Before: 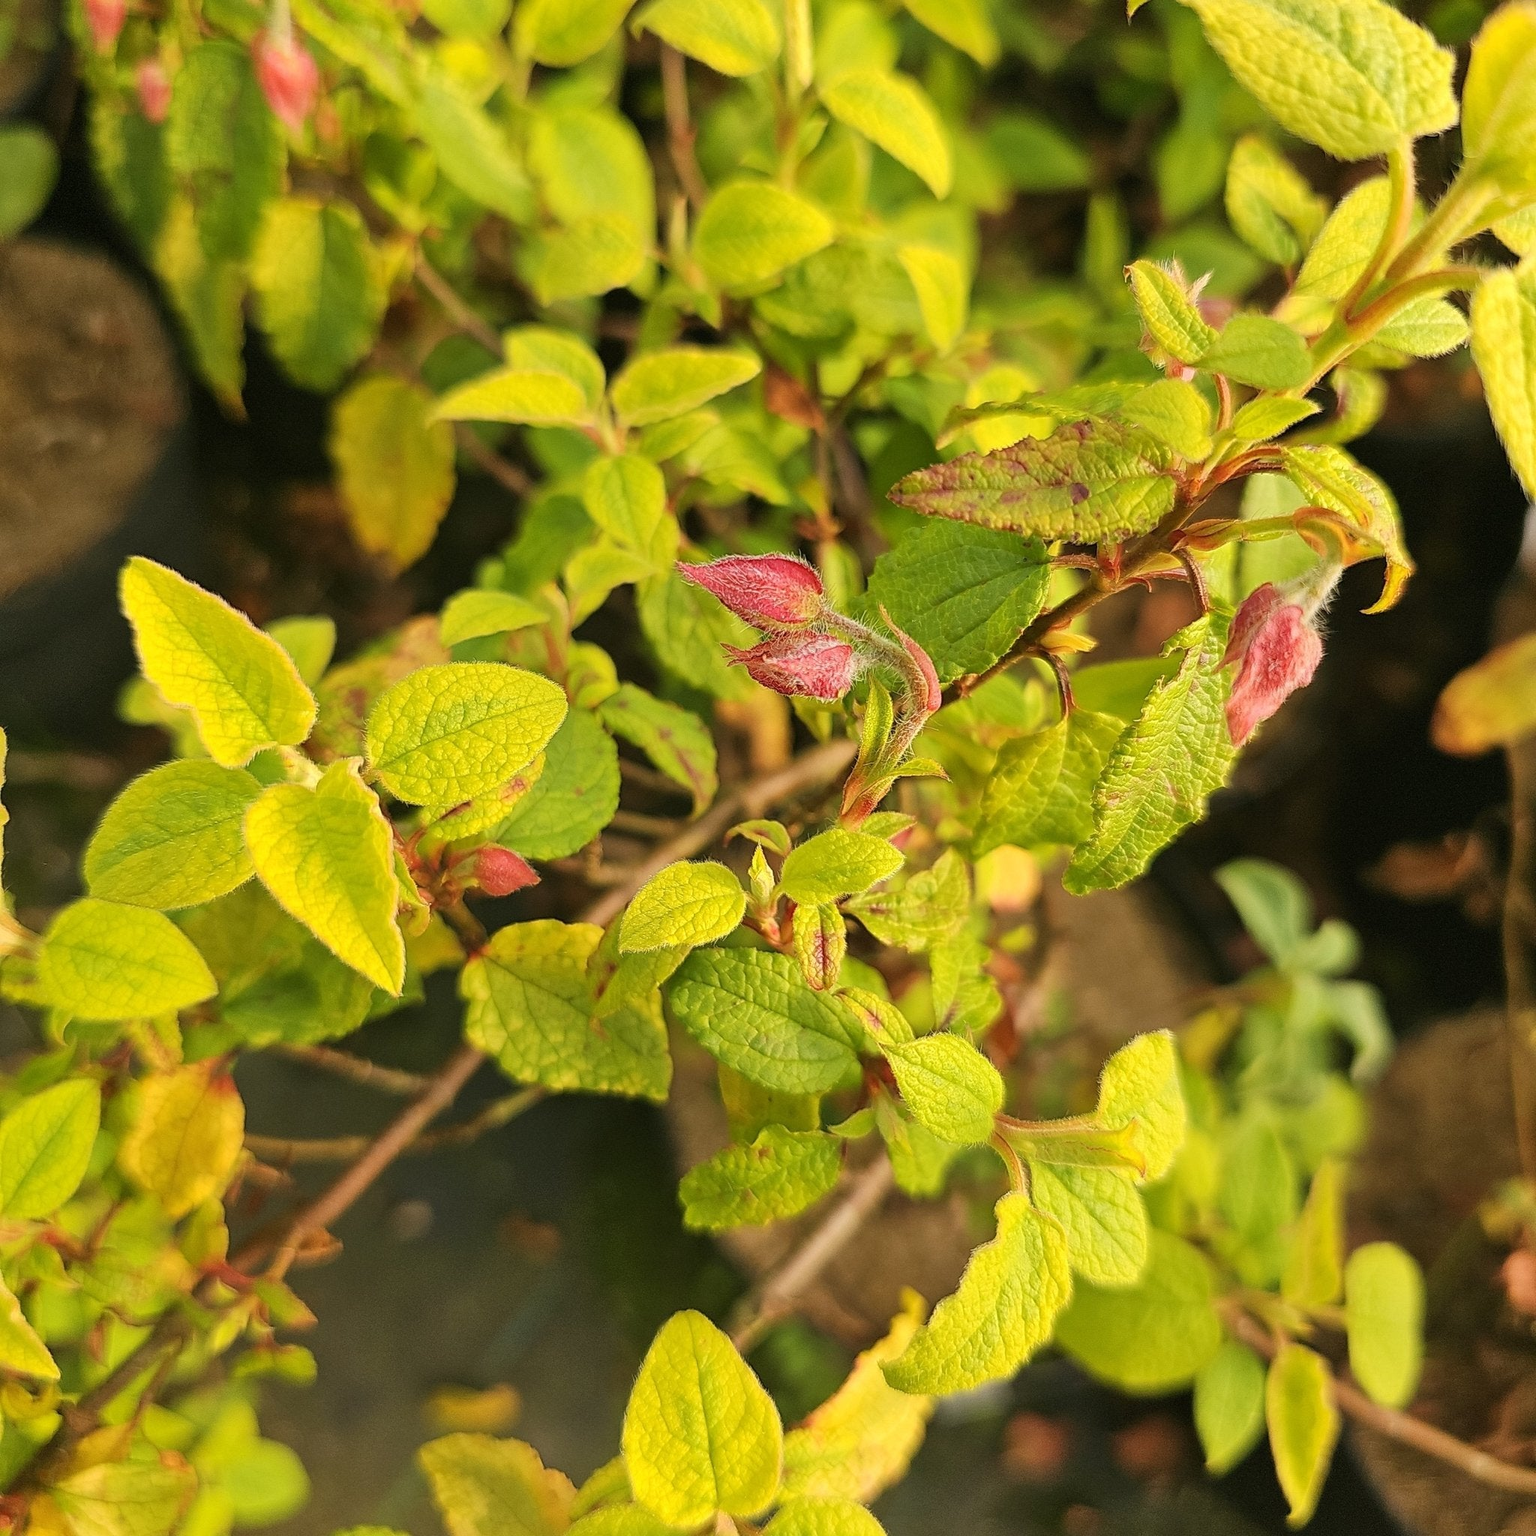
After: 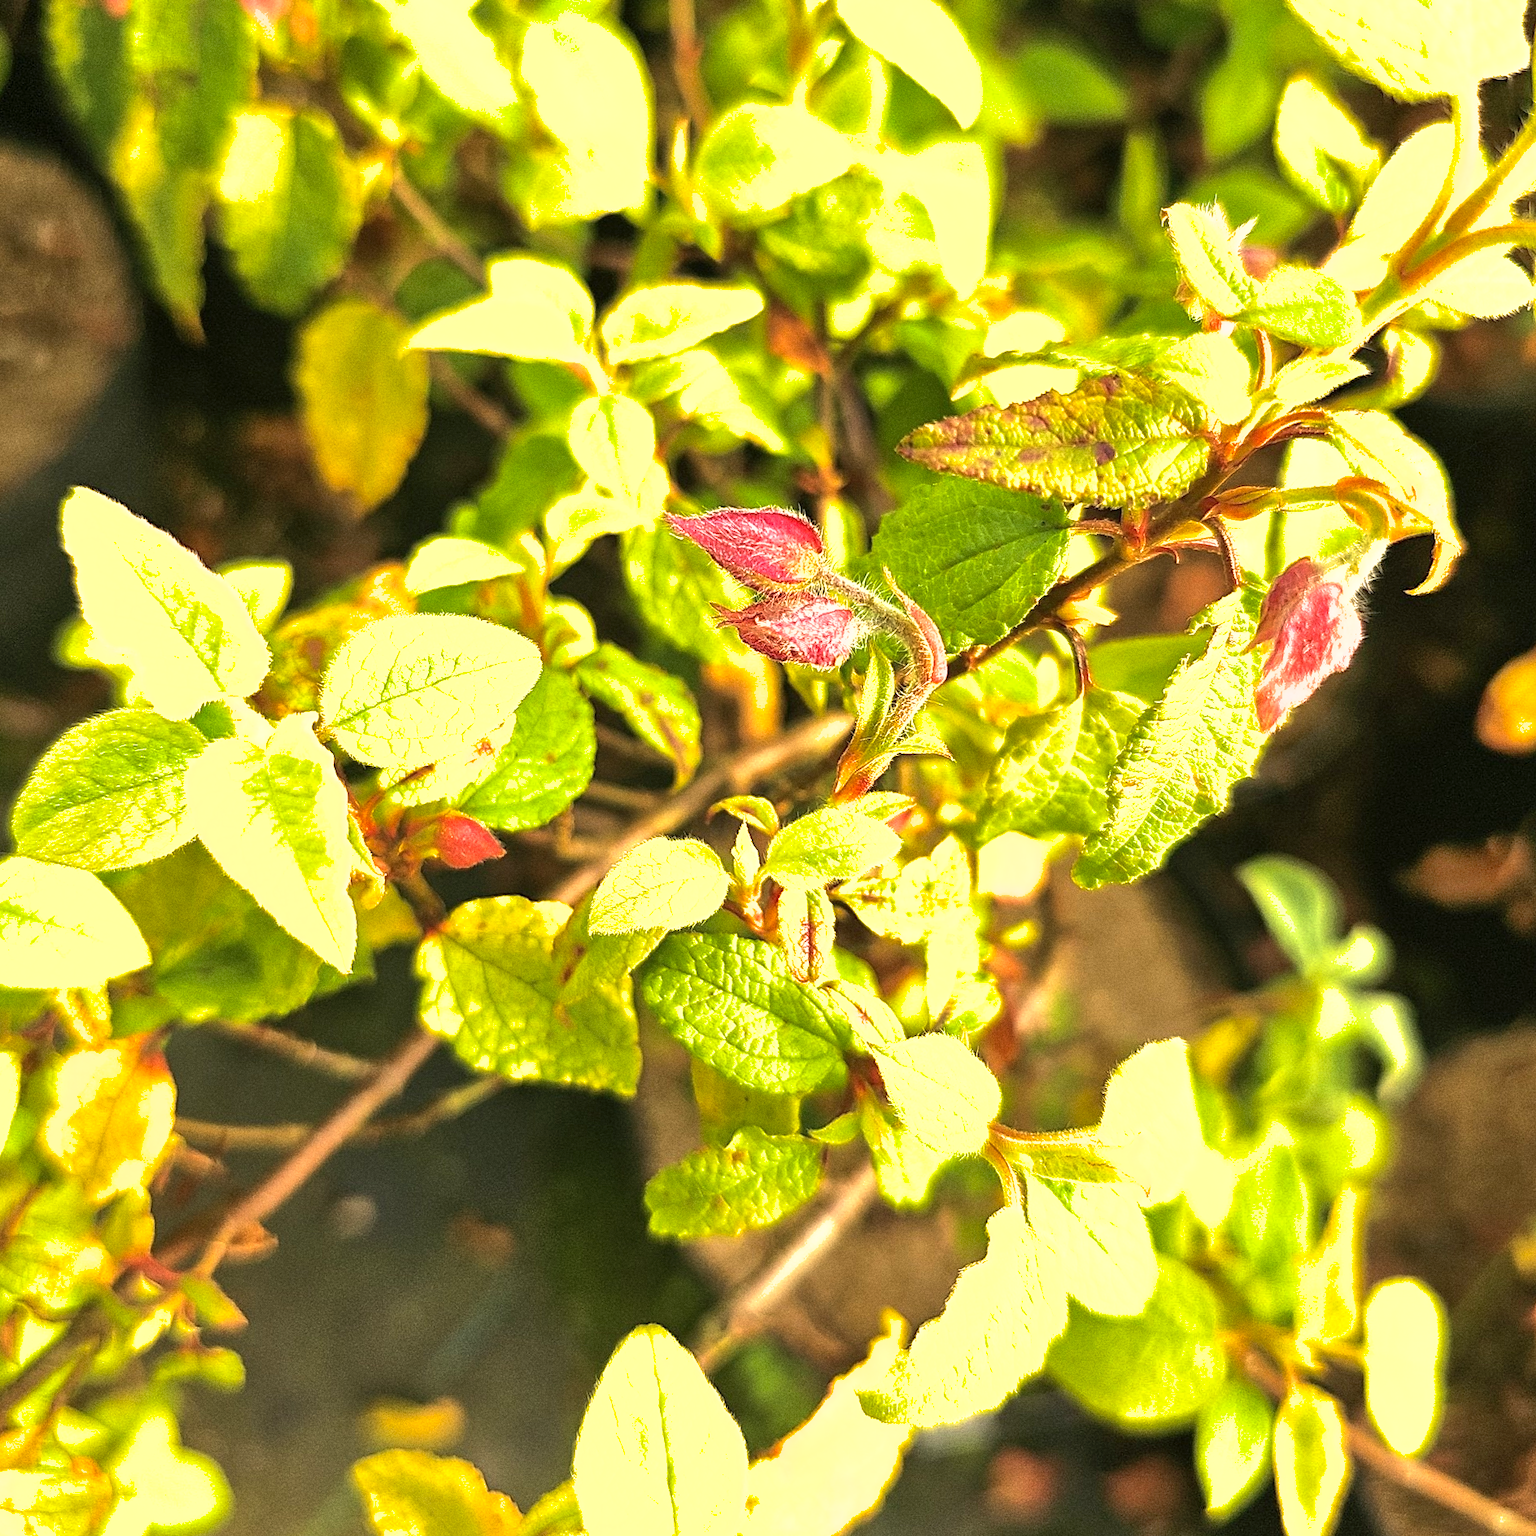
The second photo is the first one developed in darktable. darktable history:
crop and rotate: angle -1.96°, left 3.097%, top 4.154%, right 1.586%, bottom 0.529%
exposure: black level correction 0.001, exposure 0.5 EV, compensate exposure bias true, compensate highlight preservation false
shadows and highlights: on, module defaults
grain: coarseness 0.09 ISO
tone equalizer: -8 EV -0.75 EV, -7 EV -0.7 EV, -6 EV -0.6 EV, -5 EV -0.4 EV, -3 EV 0.4 EV, -2 EV 0.6 EV, -1 EV 0.7 EV, +0 EV 0.75 EV, edges refinement/feathering 500, mask exposure compensation -1.57 EV, preserve details no
white balance: red 1, blue 1
